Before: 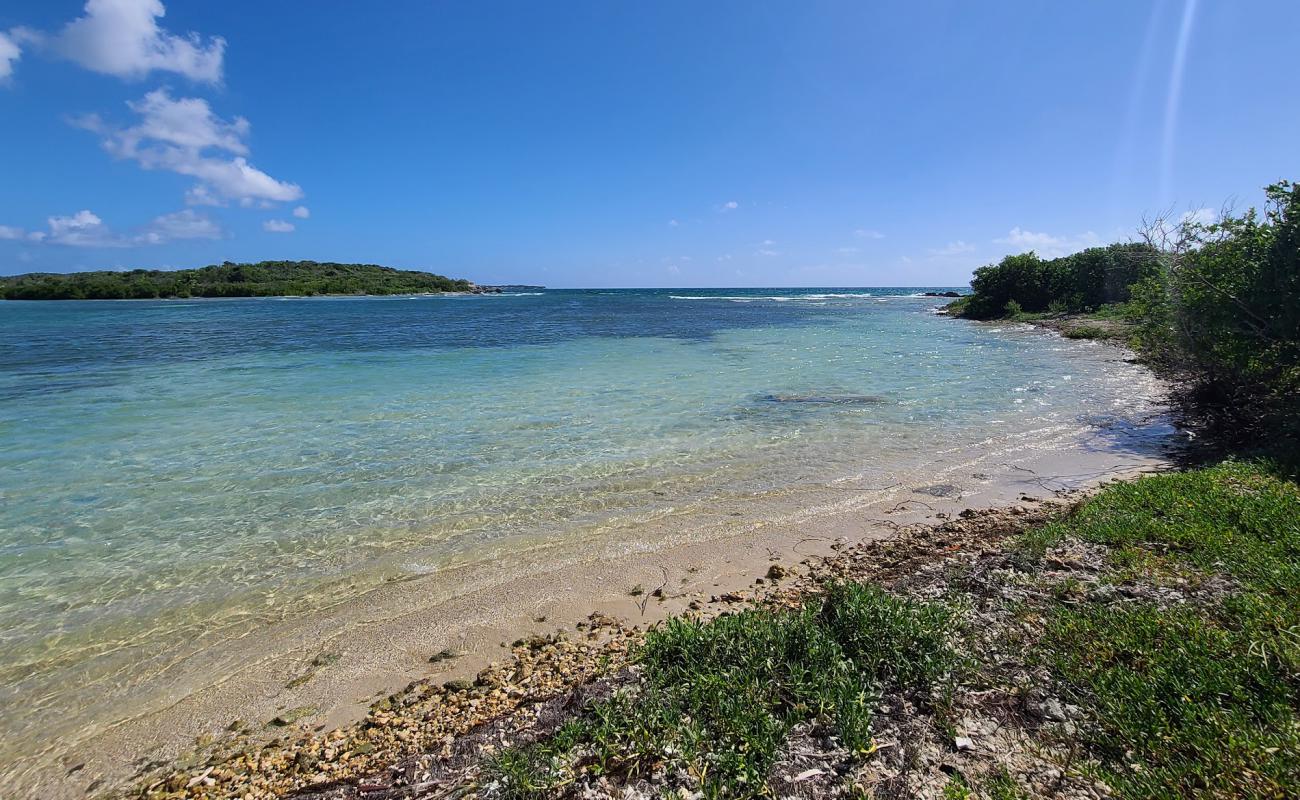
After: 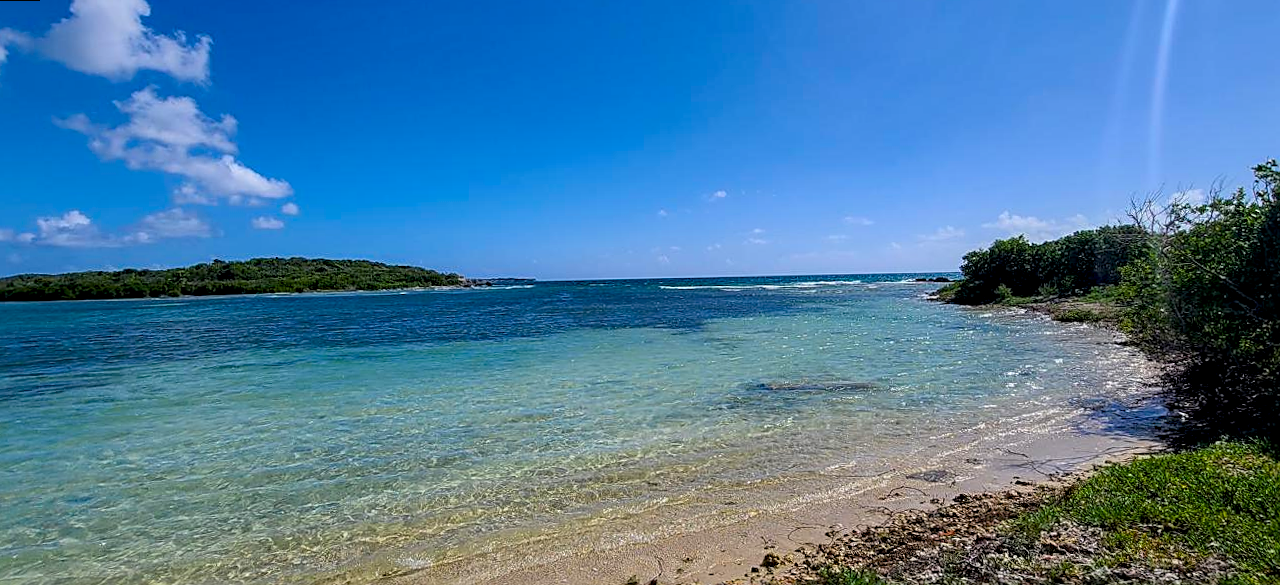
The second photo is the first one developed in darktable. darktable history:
tone equalizer: -7 EV 0.13 EV, smoothing diameter 25%, edges refinement/feathering 10, preserve details guided filter
exposure: black level correction 0.006, exposure -0.226 EV, compensate highlight preservation false
sharpen: on, module defaults
crop: bottom 24.967%
local contrast: detail 130%
color balance rgb: perceptual saturation grading › global saturation 25%, global vibrance 20%
rotate and perspective: rotation -1°, crop left 0.011, crop right 0.989, crop top 0.025, crop bottom 0.975
